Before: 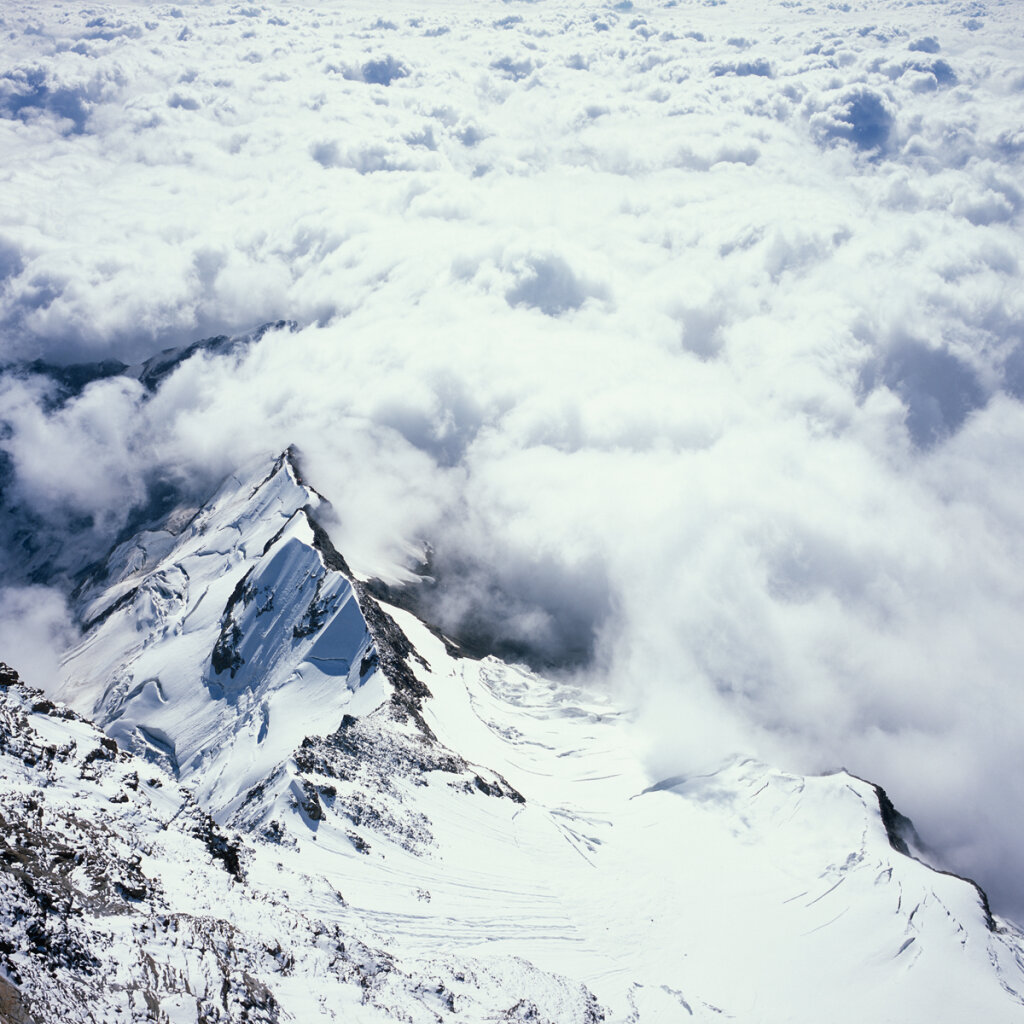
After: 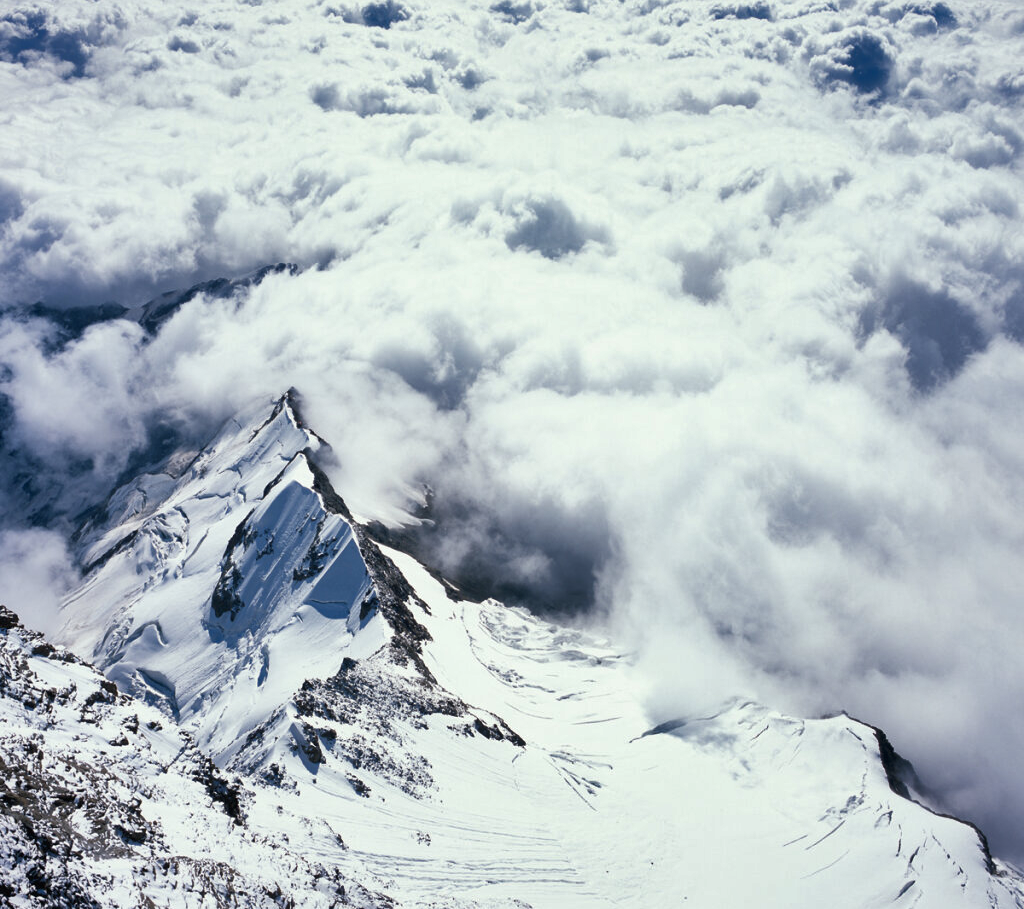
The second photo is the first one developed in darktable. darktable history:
shadows and highlights: white point adjustment 1, soften with gaussian
crop and rotate: top 5.609%, bottom 5.609%
